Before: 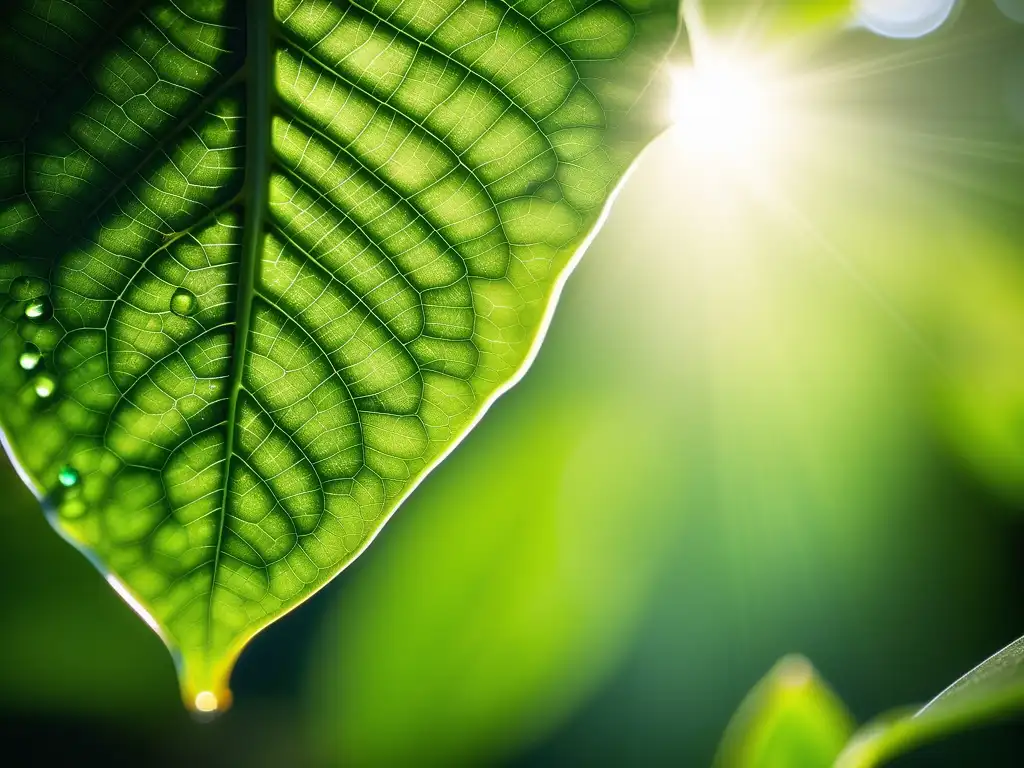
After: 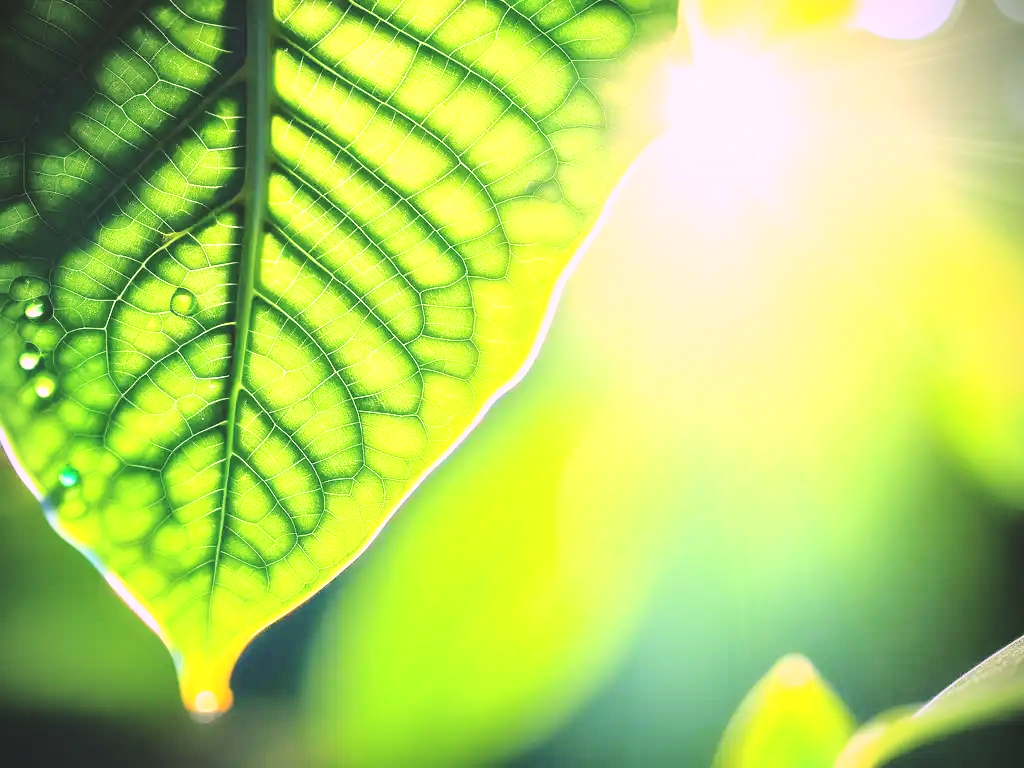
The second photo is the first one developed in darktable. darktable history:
white balance: red 1.188, blue 1.11
exposure: black level correction -0.005, exposure 1 EV, compensate highlight preservation false
vignetting: fall-off start 91.19%
base curve: curves: ch0 [(0, 0) (0.025, 0.046) (0.112, 0.277) (0.467, 0.74) (0.814, 0.929) (1, 0.942)]
